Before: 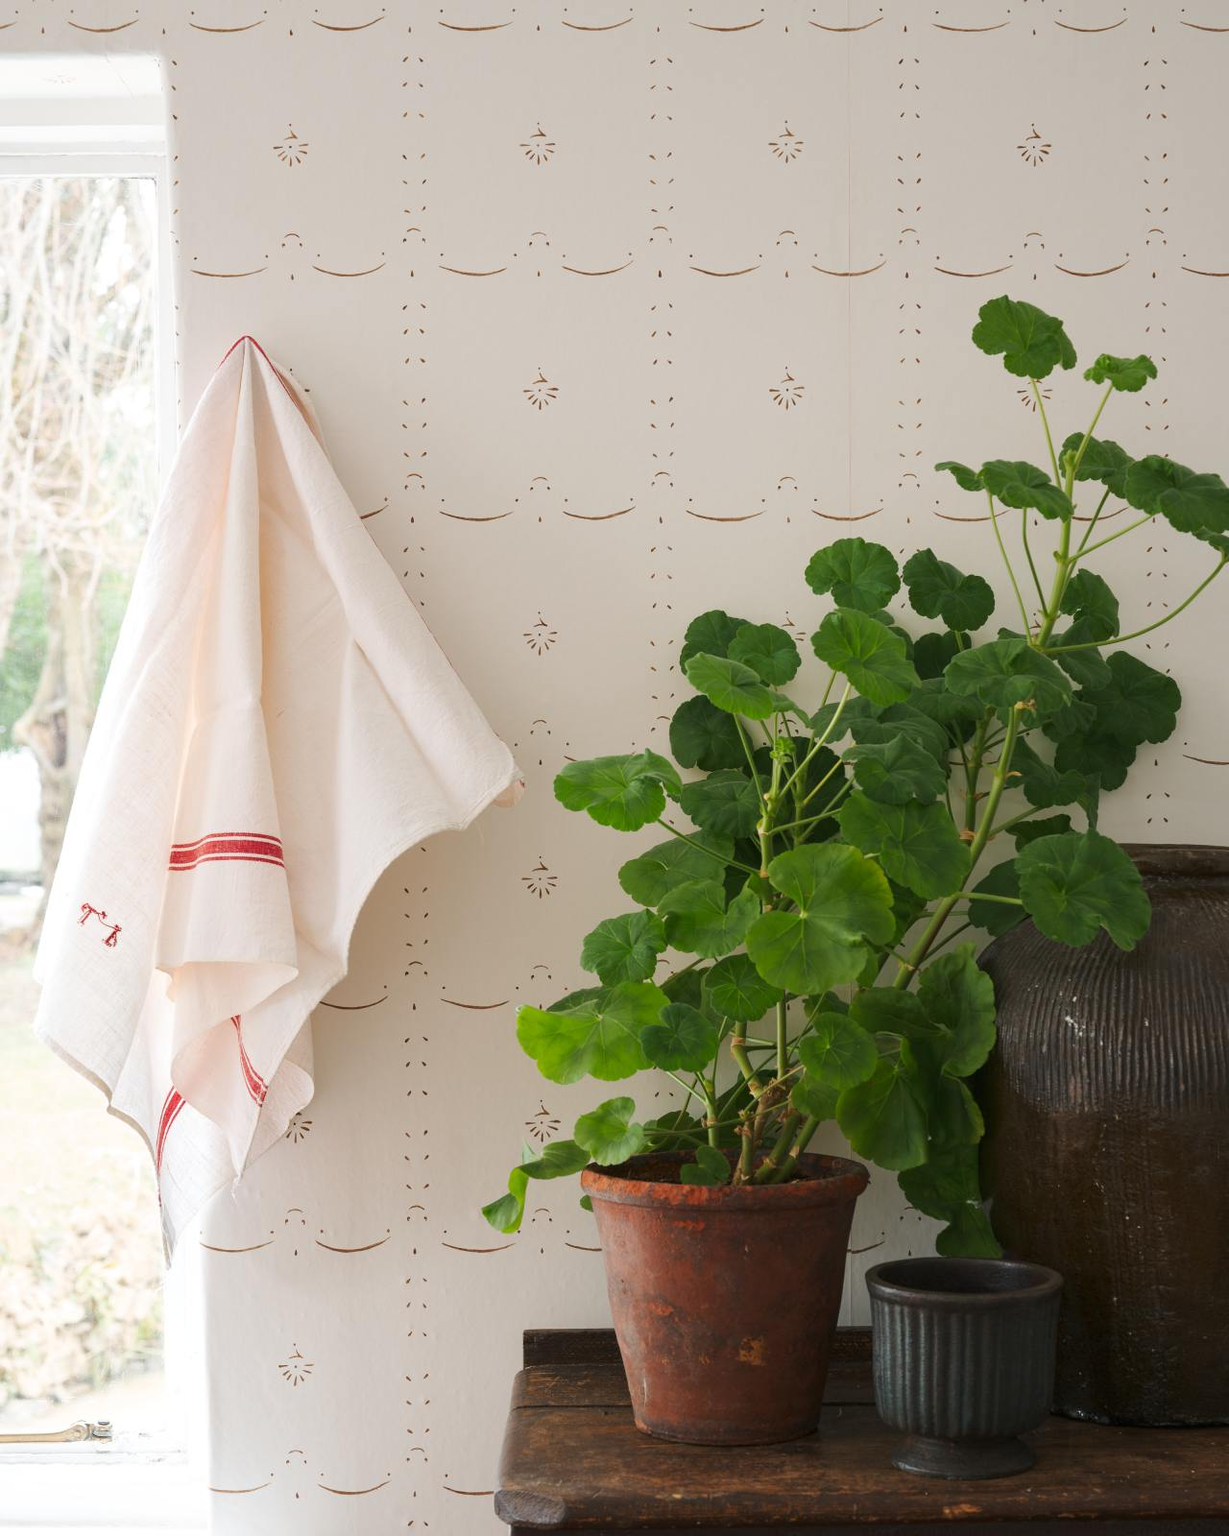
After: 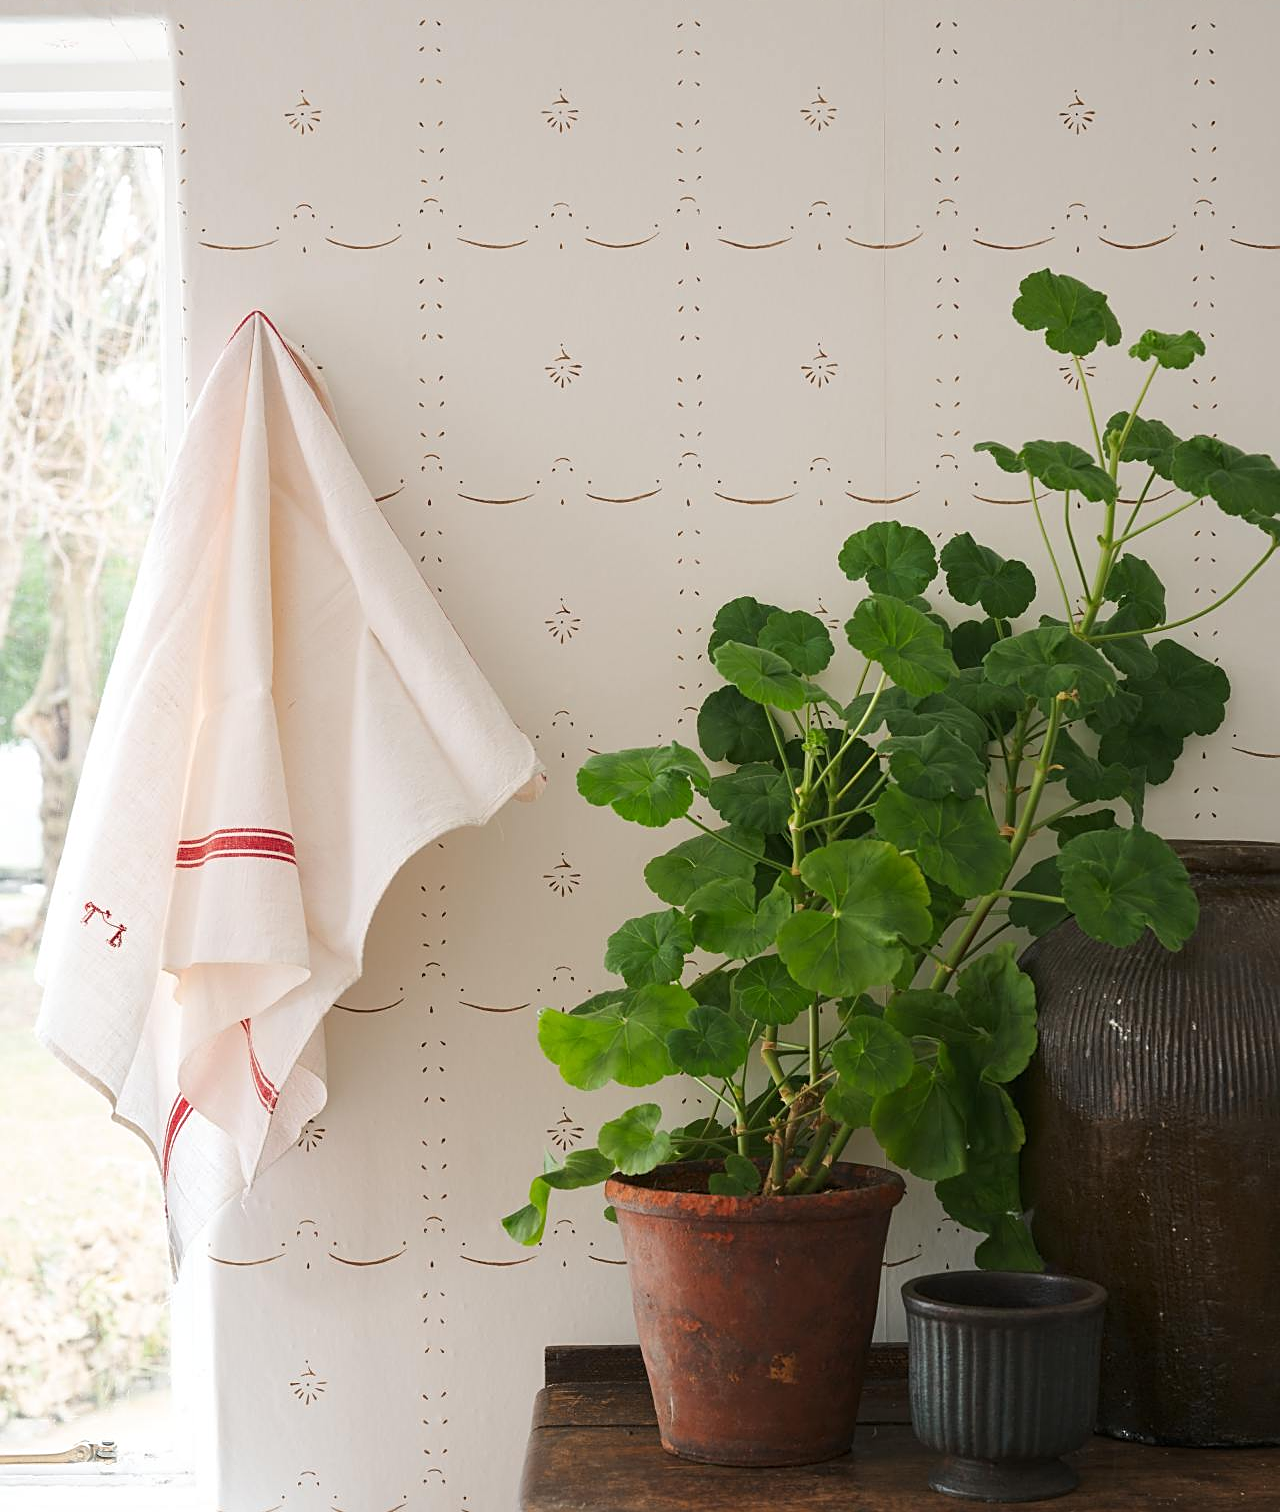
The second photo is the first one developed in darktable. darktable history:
sharpen: on, module defaults
crop and rotate: top 2.479%, bottom 3.018%
